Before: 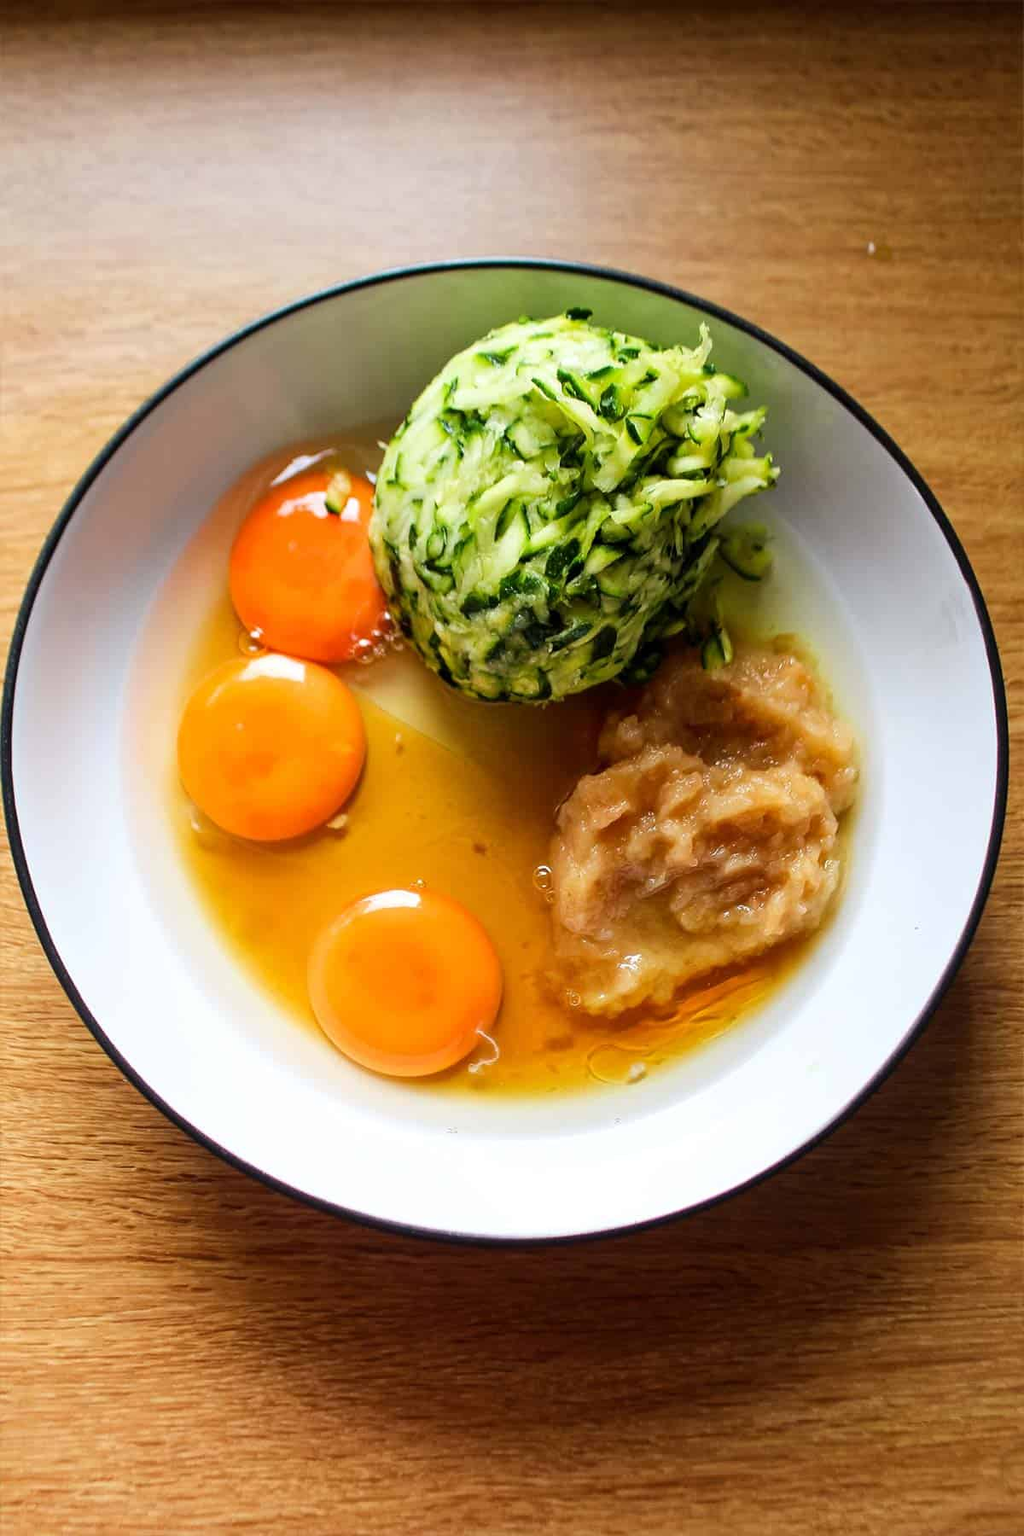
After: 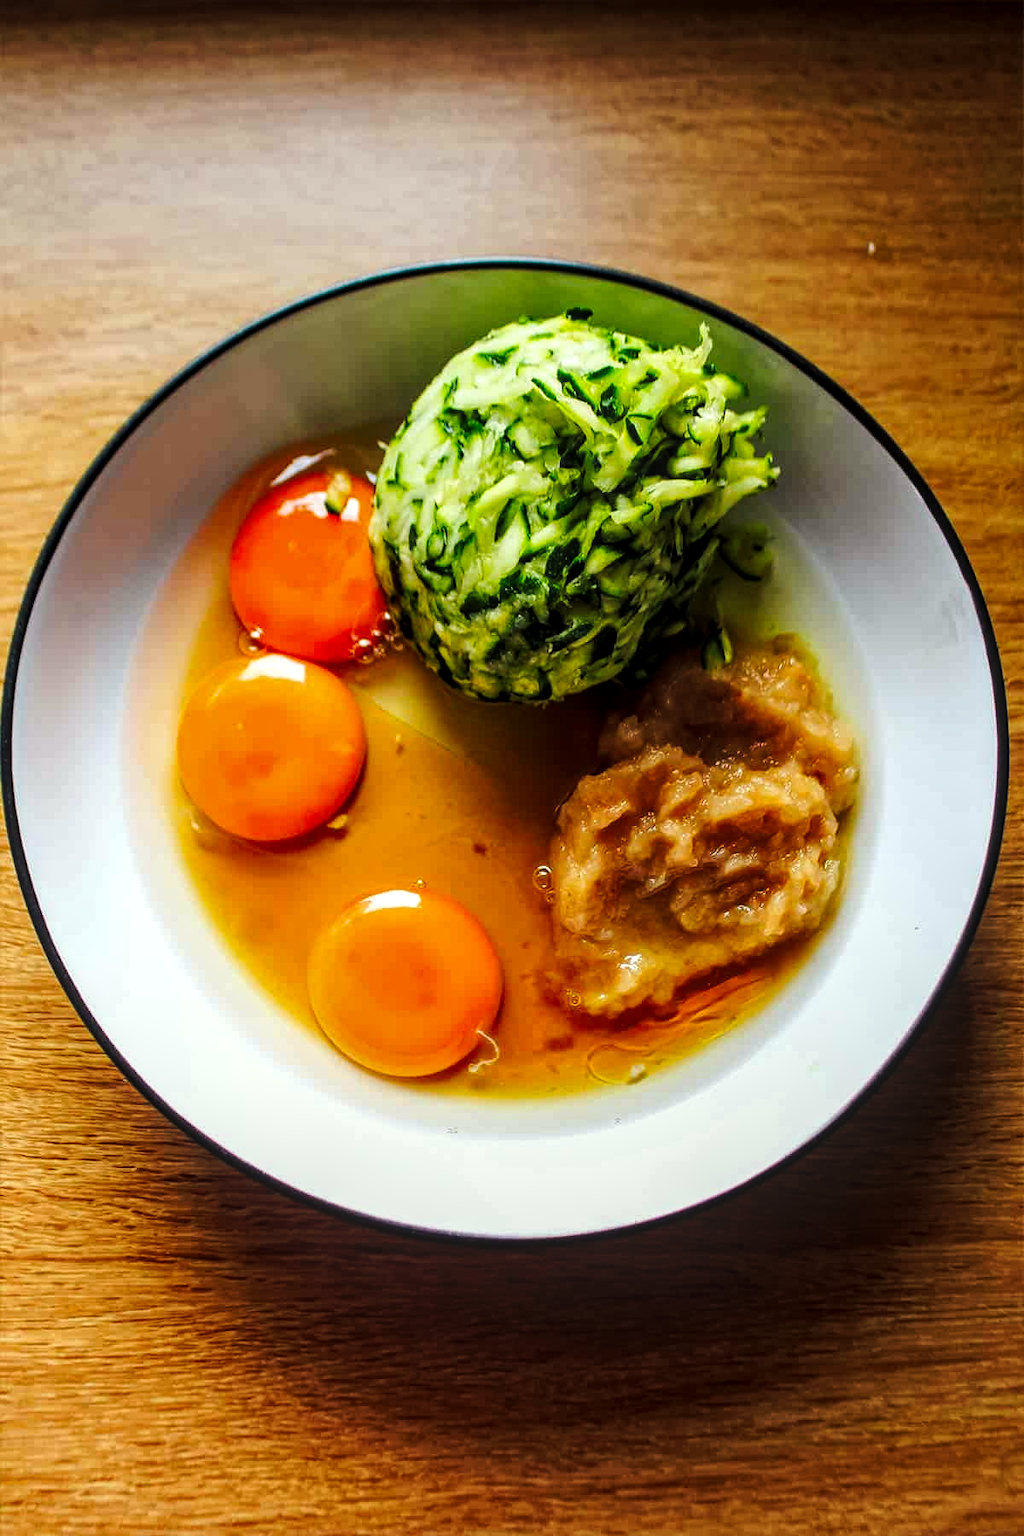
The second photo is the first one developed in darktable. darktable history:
tone curve: curves: ch0 [(0, 0) (0.003, 0.006) (0.011, 0.007) (0.025, 0.01) (0.044, 0.015) (0.069, 0.023) (0.1, 0.031) (0.136, 0.045) (0.177, 0.066) (0.224, 0.098) (0.277, 0.139) (0.335, 0.194) (0.399, 0.254) (0.468, 0.346) (0.543, 0.45) (0.623, 0.56) (0.709, 0.667) (0.801, 0.78) (0.898, 0.891) (1, 1)], preserve colors none
local contrast: highlights 55%, shadows 52%, detail 130%, midtone range 0.452
color correction: highlights a* -2.68, highlights b* 2.57
shadows and highlights: radius 125.46, shadows 21.19, highlights -21.19, low approximation 0.01
